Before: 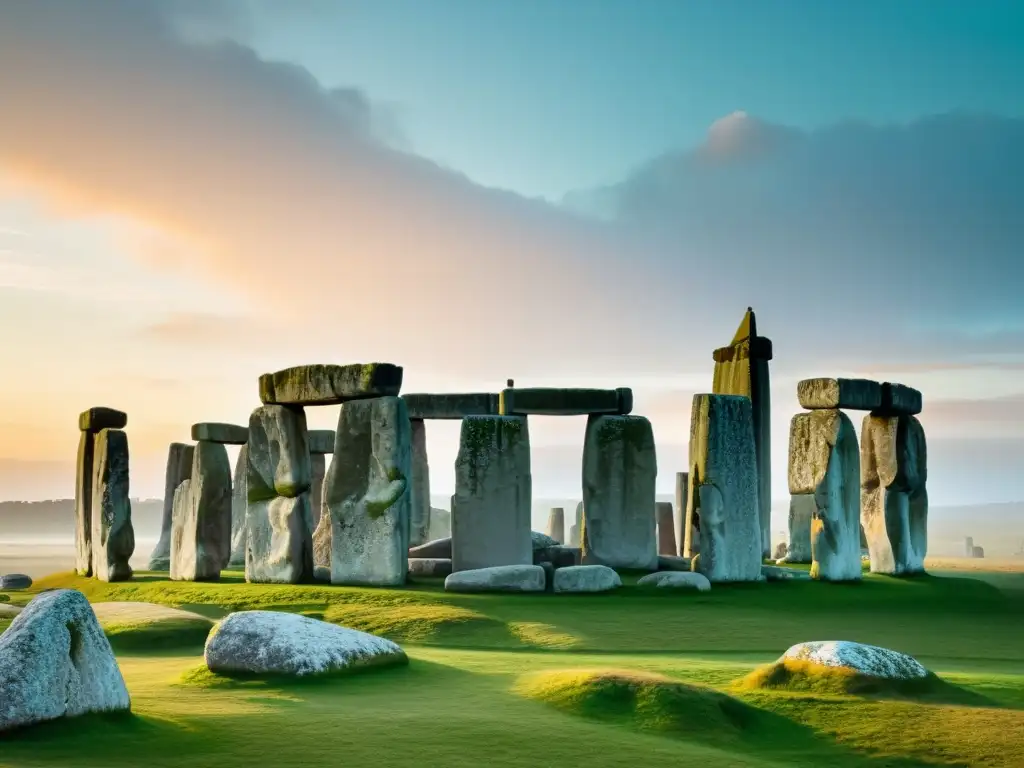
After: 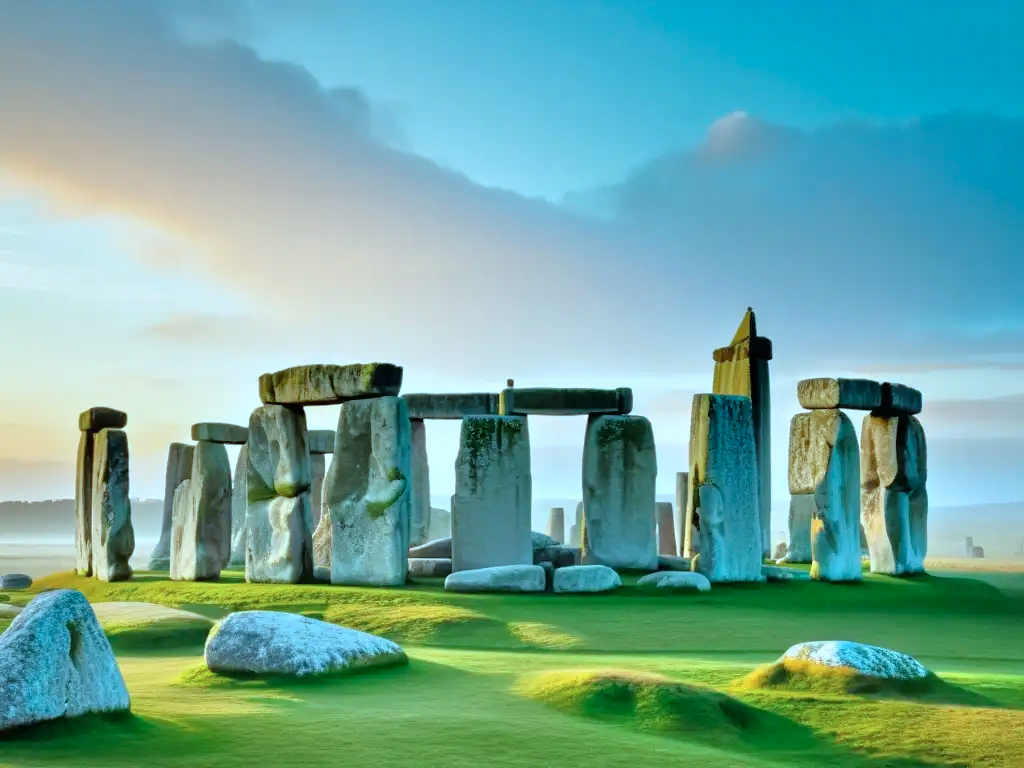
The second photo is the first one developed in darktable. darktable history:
white balance: red 0.967, blue 1.049
tone equalizer: -7 EV 0.15 EV, -6 EV 0.6 EV, -5 EV 1.15 EV, -4 EV 1.33 EV, -3 EV 1.15 EV, -2 EV 0.6 EV, -1 EV 0.15 EV, mask exposure compensation -0.5 EV
base curve: curves: ch0 [(0, 0) (0.472, 0.455) (1, 1)], preserve colors none
color correction: highlights a* -10.04, highlights b* -10.37
